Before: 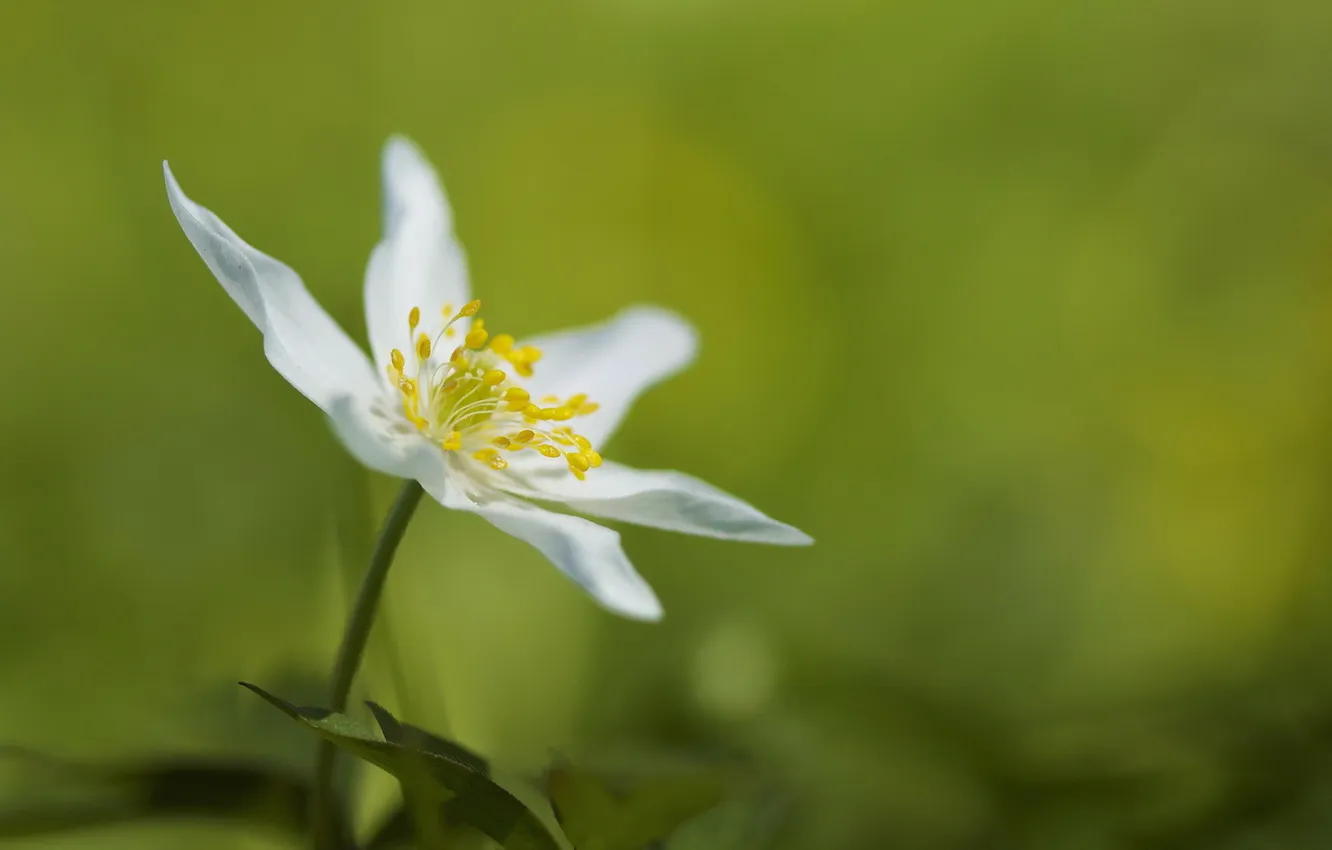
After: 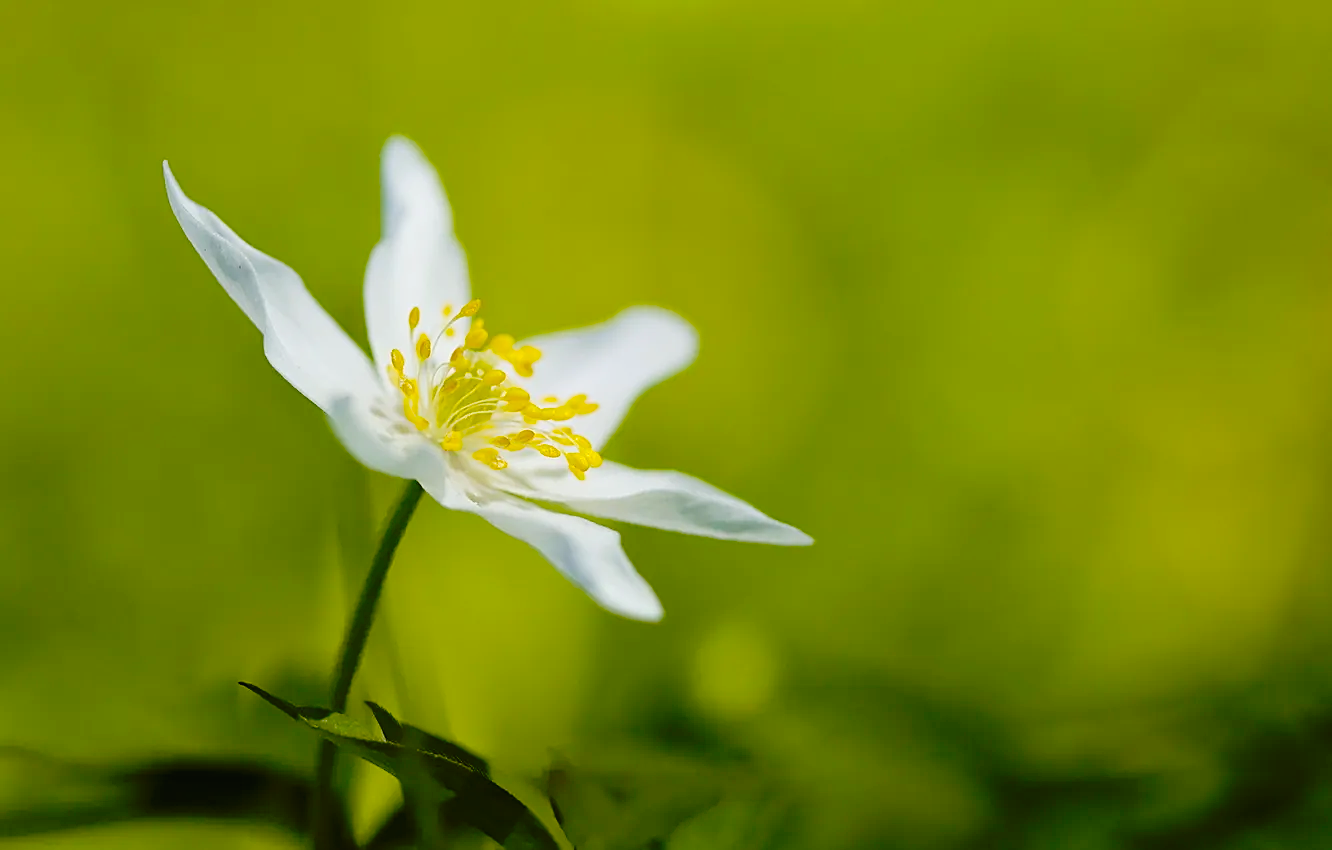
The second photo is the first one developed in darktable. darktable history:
sharpen: on, module defaults
tone curve: curves: ch0 [(0, 0.01) (0.058, 0.039) (0.159, 0.117) (0.282, 0.327) (0.45, 0.534) (0.676, 0.751) (0.89, 0.919) (1, 1)]; ch1 [(0, 0) (0.094, 0.081) (0.285, 0.299) (0.385, 0.403) (0.447, 0.455) (0.495, 0.496) (0.544, 0.552) (0.589, 0.612) (0.722, 0.728) (1, 1)]; ch2 [(0, 0) (0.257, 0.217) (0.43, 0.421) (0.498, 0.507) (0.531, 0.544) (0.56, 0.579) (0.625, 0.642) (1, 1)], preserve colors none
color balance rgb: global offset › luminance -0.477%, perceptual saturation grading › global saturation 30.894%
